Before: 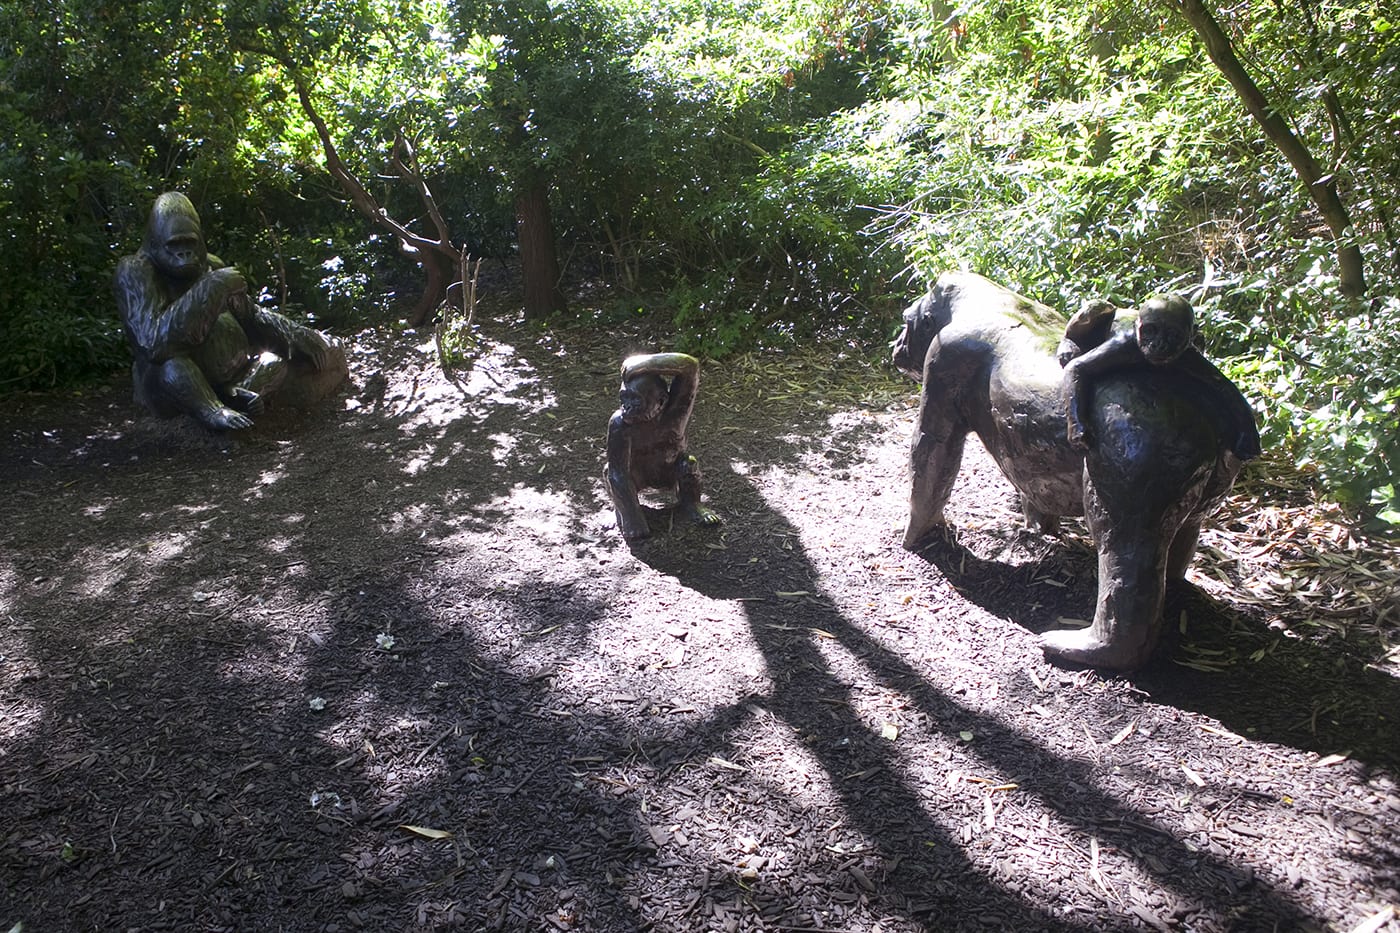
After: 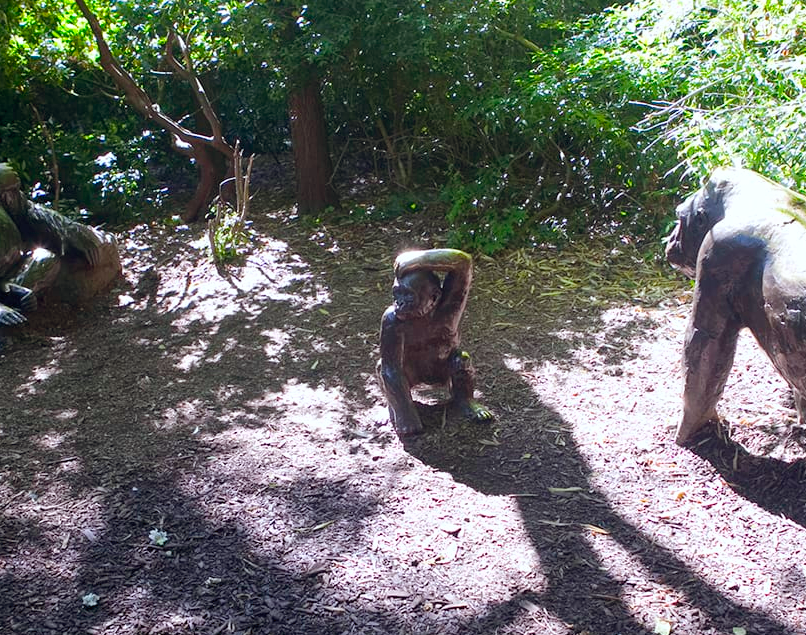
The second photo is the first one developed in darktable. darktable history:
color balance rgb: global offset › chroma 0.054%, global offset › hue 253.43°, perceptual saturation grading › global saturation 30.094%, perceptual brilliance grading › mid-tones 9.158%, perceptual brilliance grading › shadows 15.68%, global vibrance 2.525%
crop: left 16.233%, top 11.192%, right 26.153%, bottom 20.716%
color correction: highlights a* -2.76, highlights b* -2.8, shadows a* 2.09, shadows b* 2.79
